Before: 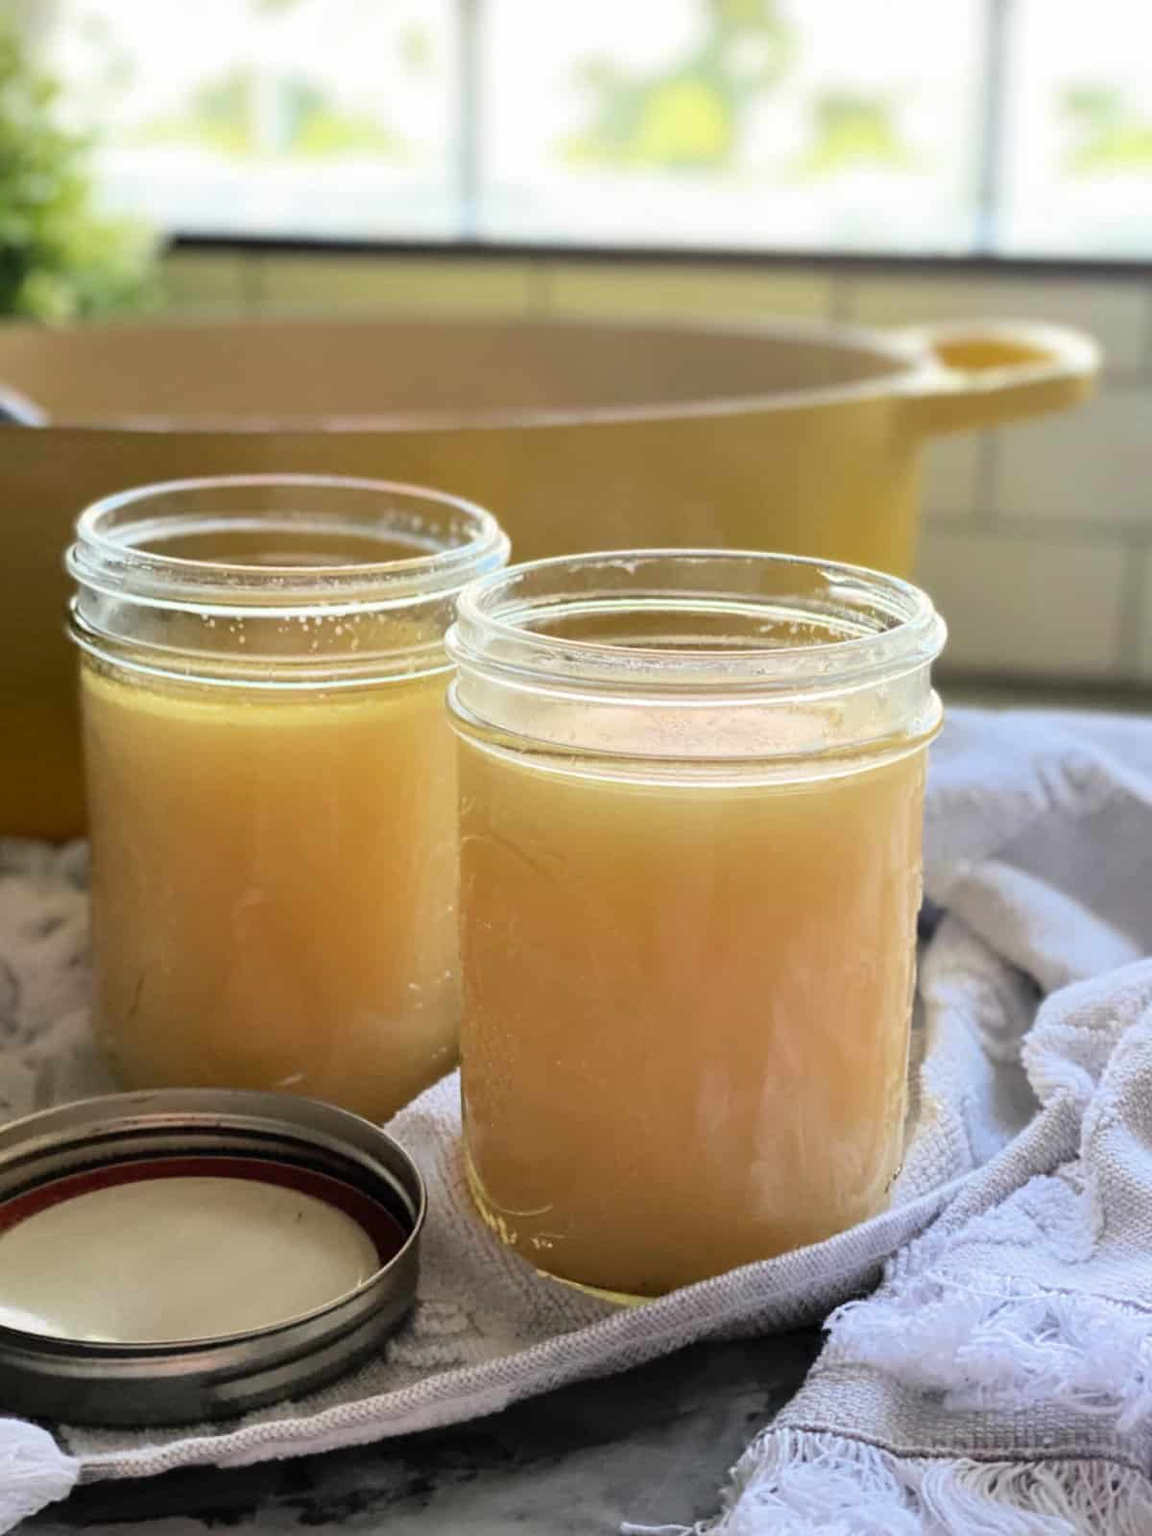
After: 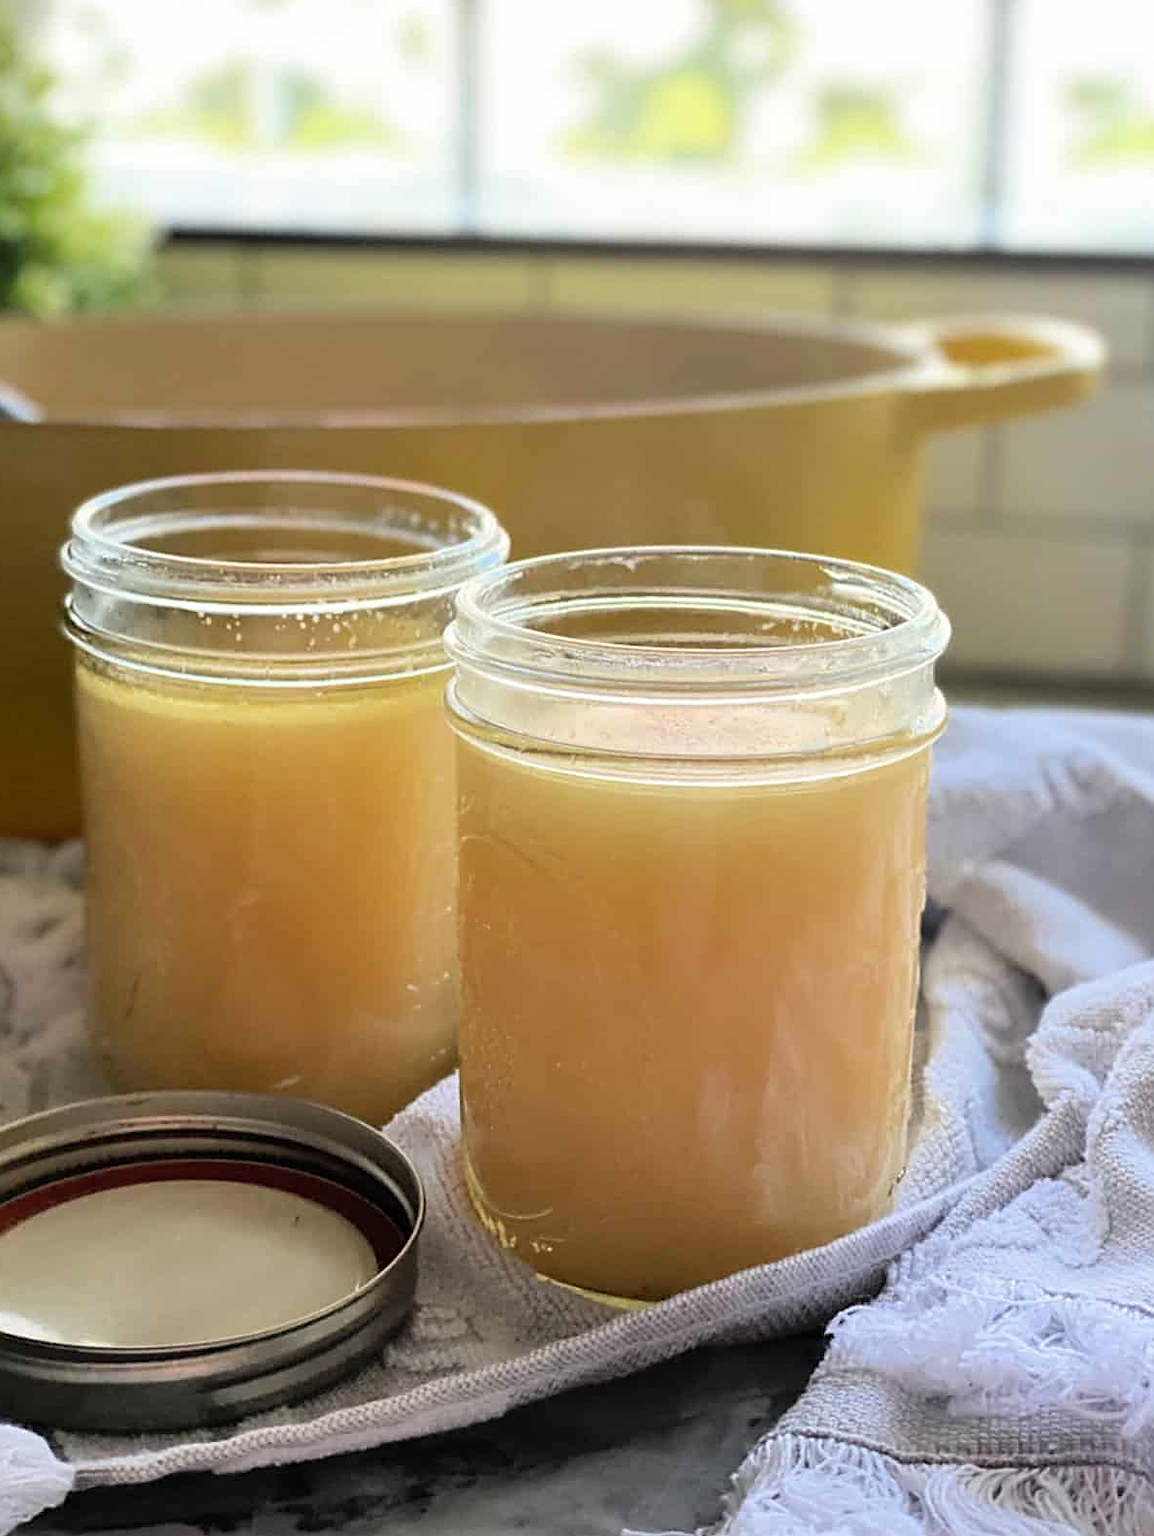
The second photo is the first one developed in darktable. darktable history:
sharpen: on, module defaults
crop: left 0.505%, top 0.589%, right 0.202%, bottom 0.382%
